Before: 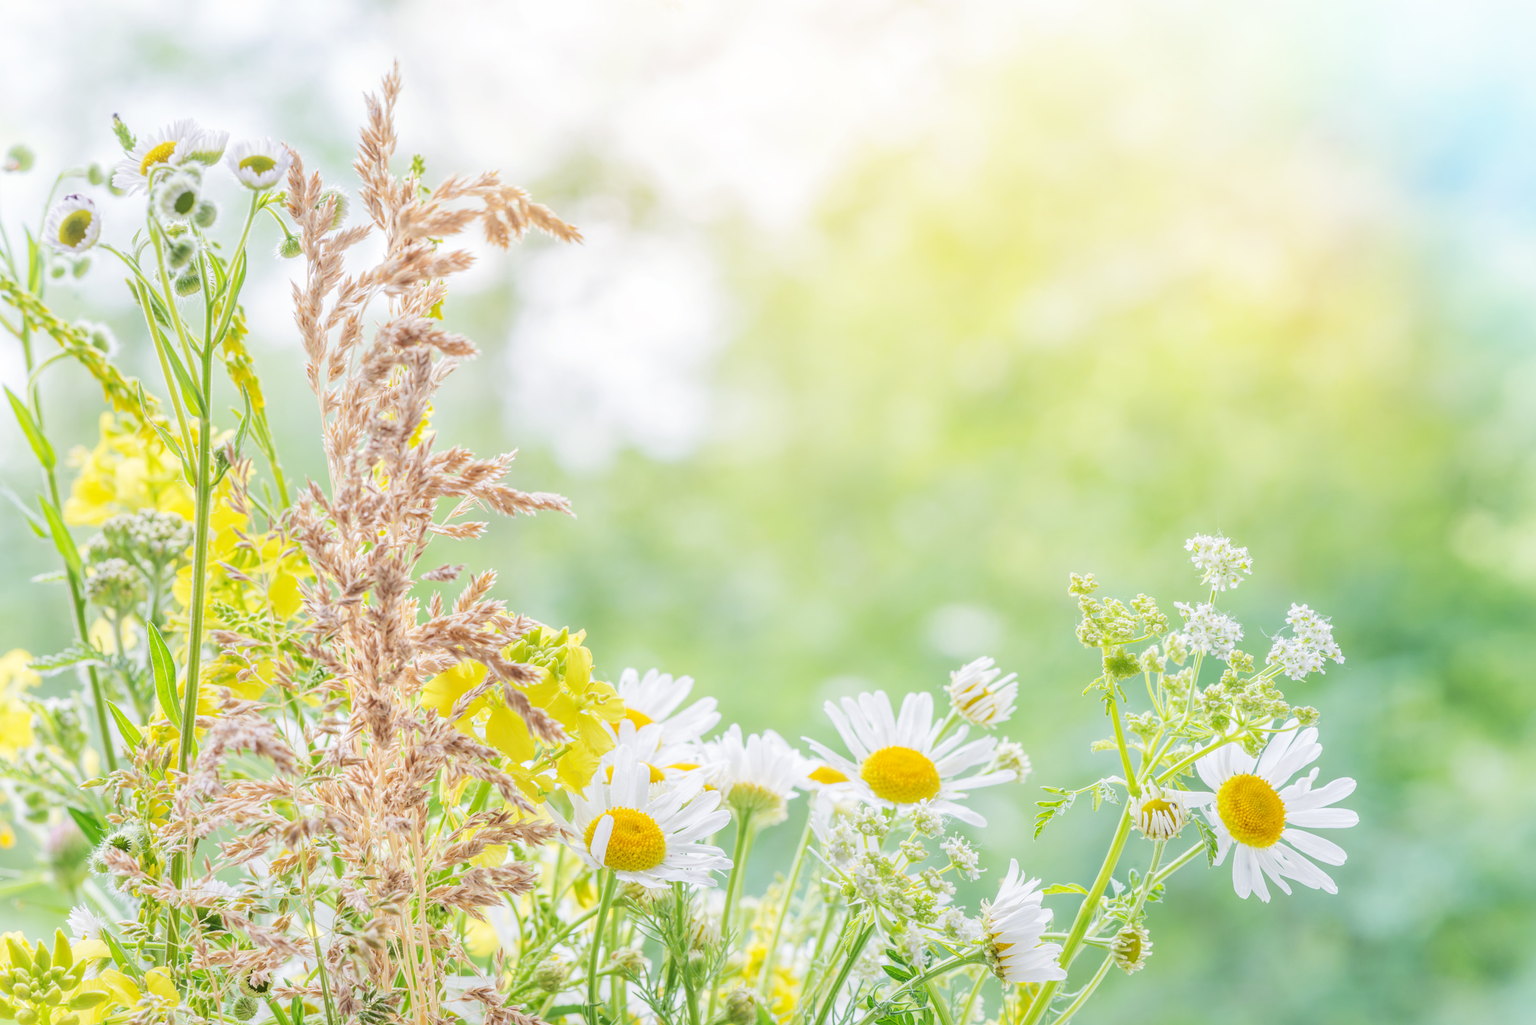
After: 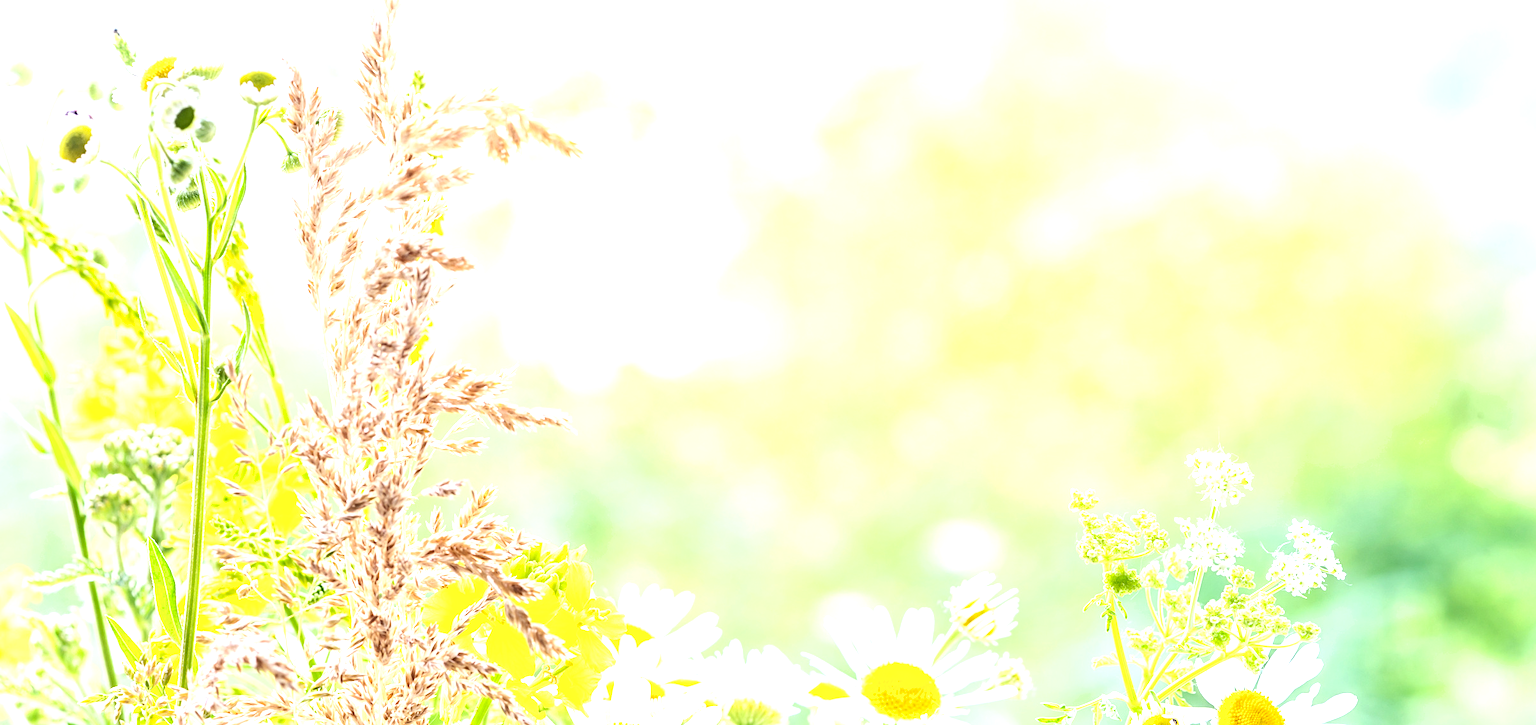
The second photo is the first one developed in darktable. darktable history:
exposure: black level correction 0.001, exposure 0.955 EV, compensate exposure bias true, compensate highlight preservation false
crop and rotate: top 8.293%, bottom 20.996%
color correction: highlights a* -0.182, highlights b* -0.124
sharpen: radius 2.529, amount 0.323
shadows and highlights: shadows 52.34, highlights -28.23, soften with gaussian
